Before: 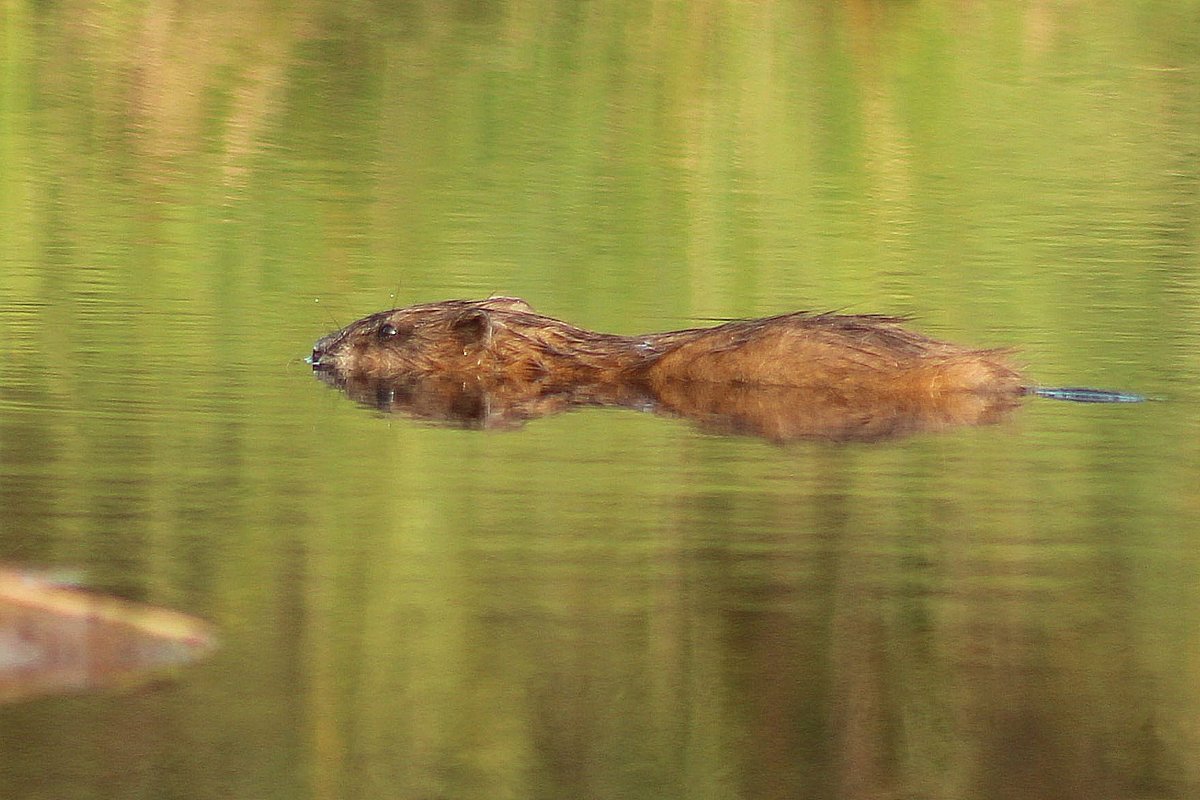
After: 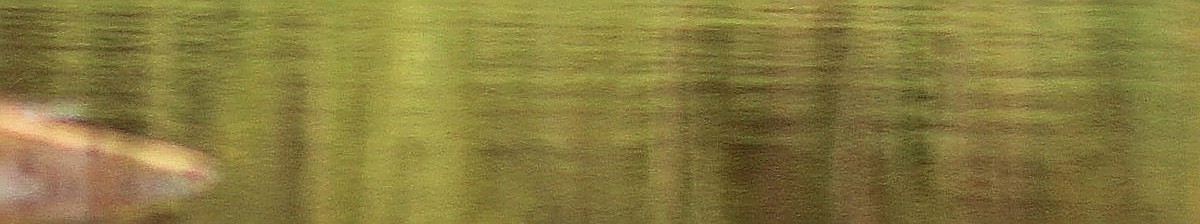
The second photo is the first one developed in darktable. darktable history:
local contrast: on, module defaults
crop and rotate: top 58.577%, bottom 13.373%
sharpen: amount 0.898
shadows and highlights: radius 125.68, shadows 21.23, highlights -21.91, low approximation 0.01
